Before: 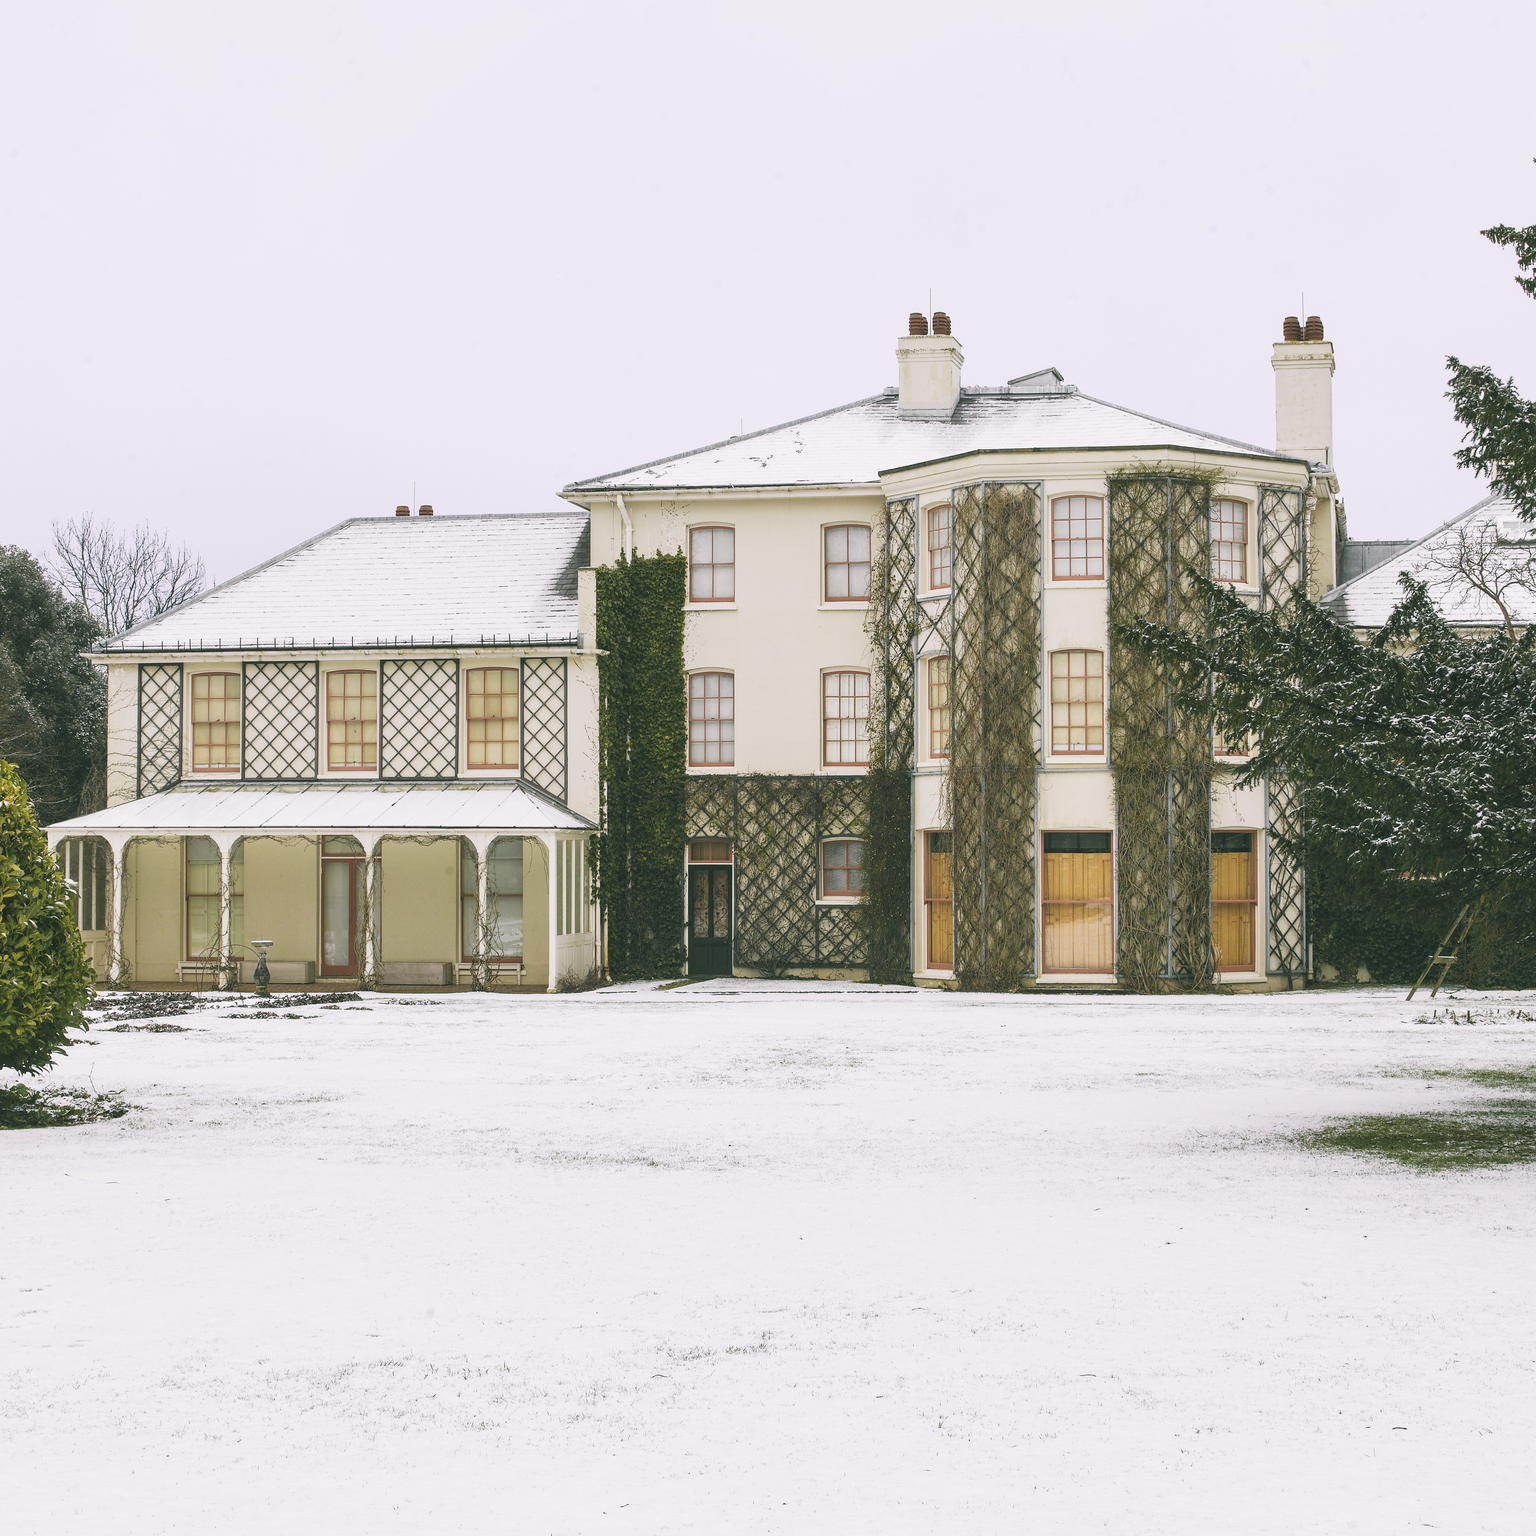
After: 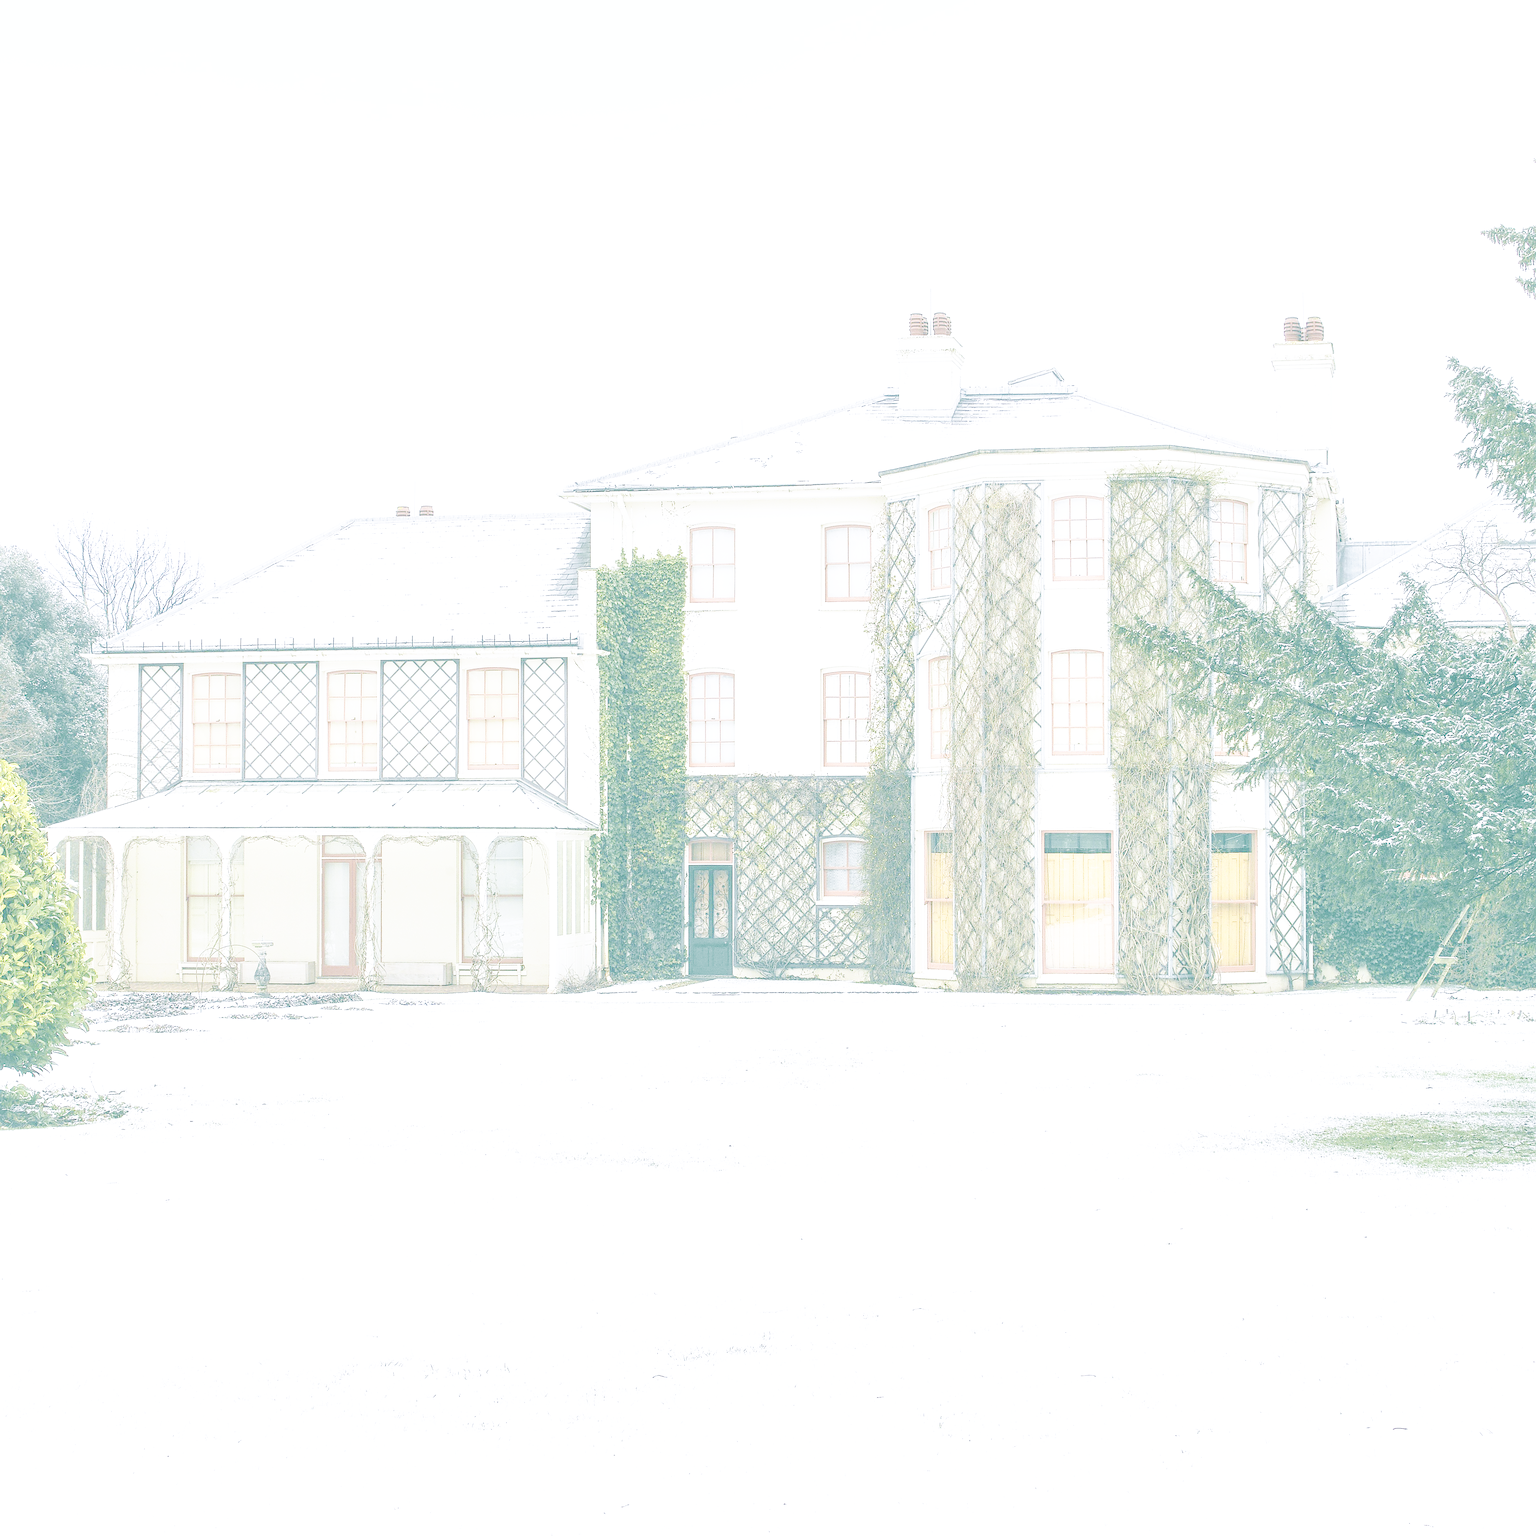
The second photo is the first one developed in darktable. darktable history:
base curve: curves: ch0 [(0, 0) (0.007, 0.004) (0.027, 0.03) (0.046, 0.07) (0.207, 0.54) (0.442, 0.872) (0.673, 0.972) (1, 1)], preserve colors none
local contrast: highlights 100%, shadows 100%, detail 120%, midtone range 0.2
color calibration: illuminant custom, x 0.368, y 0.373, temperature 4330.32 K
color balance: mode lift, gamma, gain (sRGB)
color balance rgb: shadows lift › hue 87.51°, highlights gain › chroma 1.62%, highlights gain › hue 55.1°, global offset › chroma 0.1%, global offset › hue 253.66°, linear chroma grading › global chroma 0.5%
exposure: black level correction 0, compensate exposure bias true, compensate highlight preservation false
lens correction: correction method embedded metadata, crop 1, focal 40, aperture 4, distance 15.16, camera "ILCE-7M3", lens "FE 40mm F2.5 G"
sharpen: on, module defaults
color zones: curves: ch0 [(0, 0.613) (0.01, 0.613) (0.245, 0.448) (0.498, 0.529) (0.642, 0.665) (0.879, 0.777) (0.99, 0.613)]; ch1 [(0, 0) (0.143, 0) (0.286, 0) (0.429, 0) (0.571, 0) (0.714, 0) (0.857, 0)], mix -121.96%
